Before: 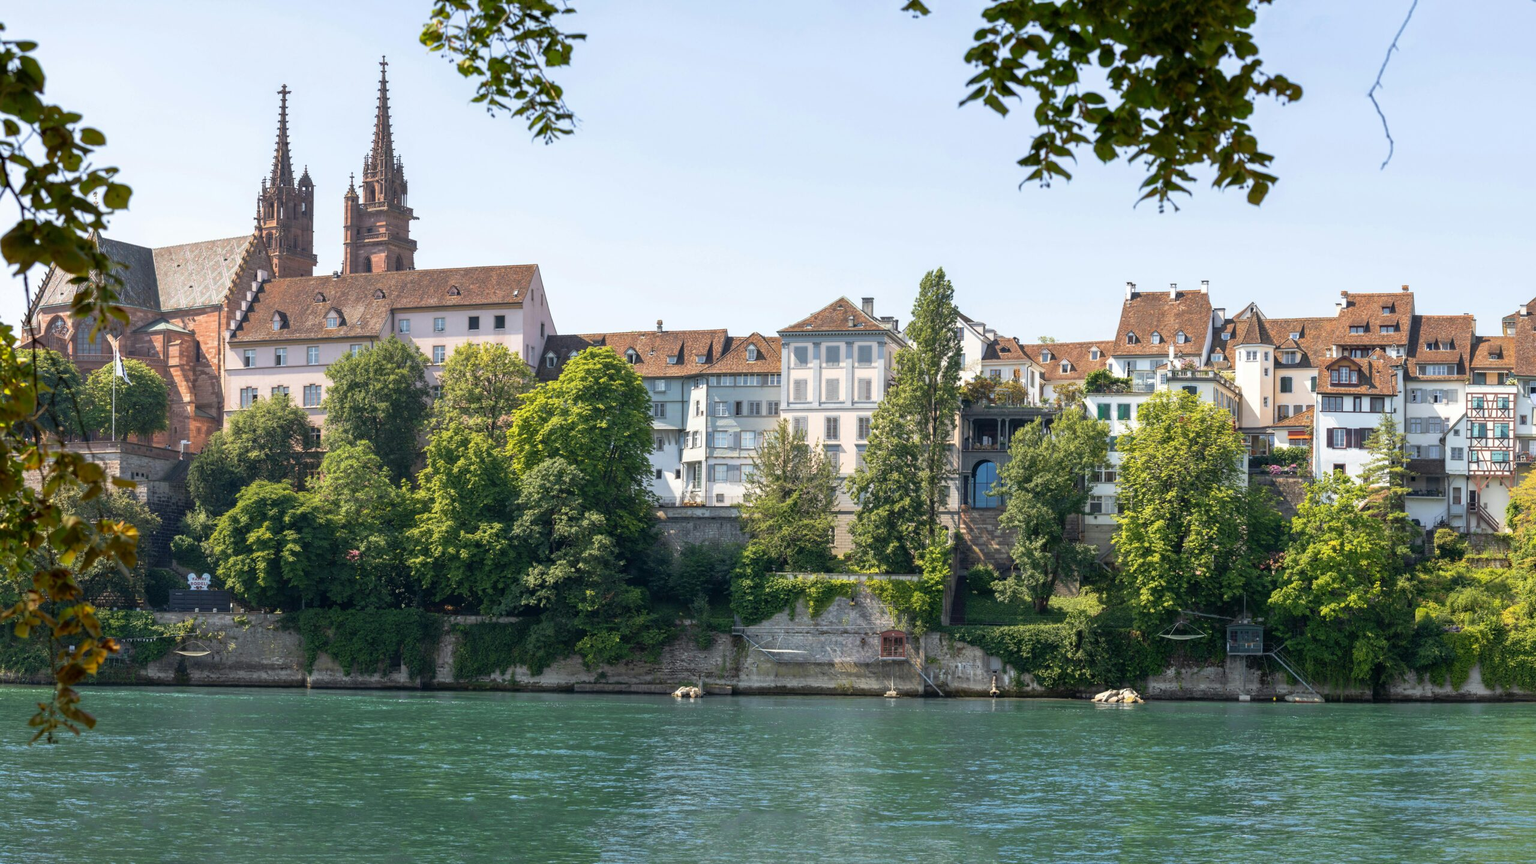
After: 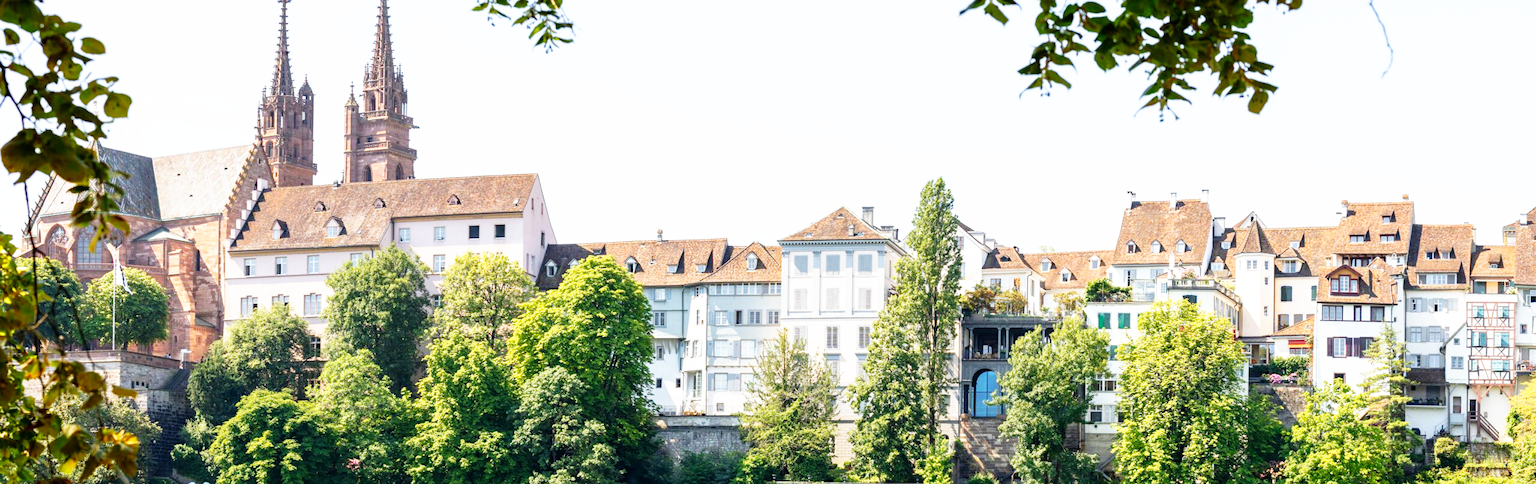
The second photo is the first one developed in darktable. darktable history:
crop and rotate: top 10.605%, bottom 33.274%
exposure: compensate highlight preservation false
base curve: curves: ch0 [(0, 0) (0.007, 0.004) (0.027, 0.03) (0.046, 0.07) (0.207, 0.54) (0.442, 0.872) (0.673, 0.972) (1, 1)], preserve colors none
